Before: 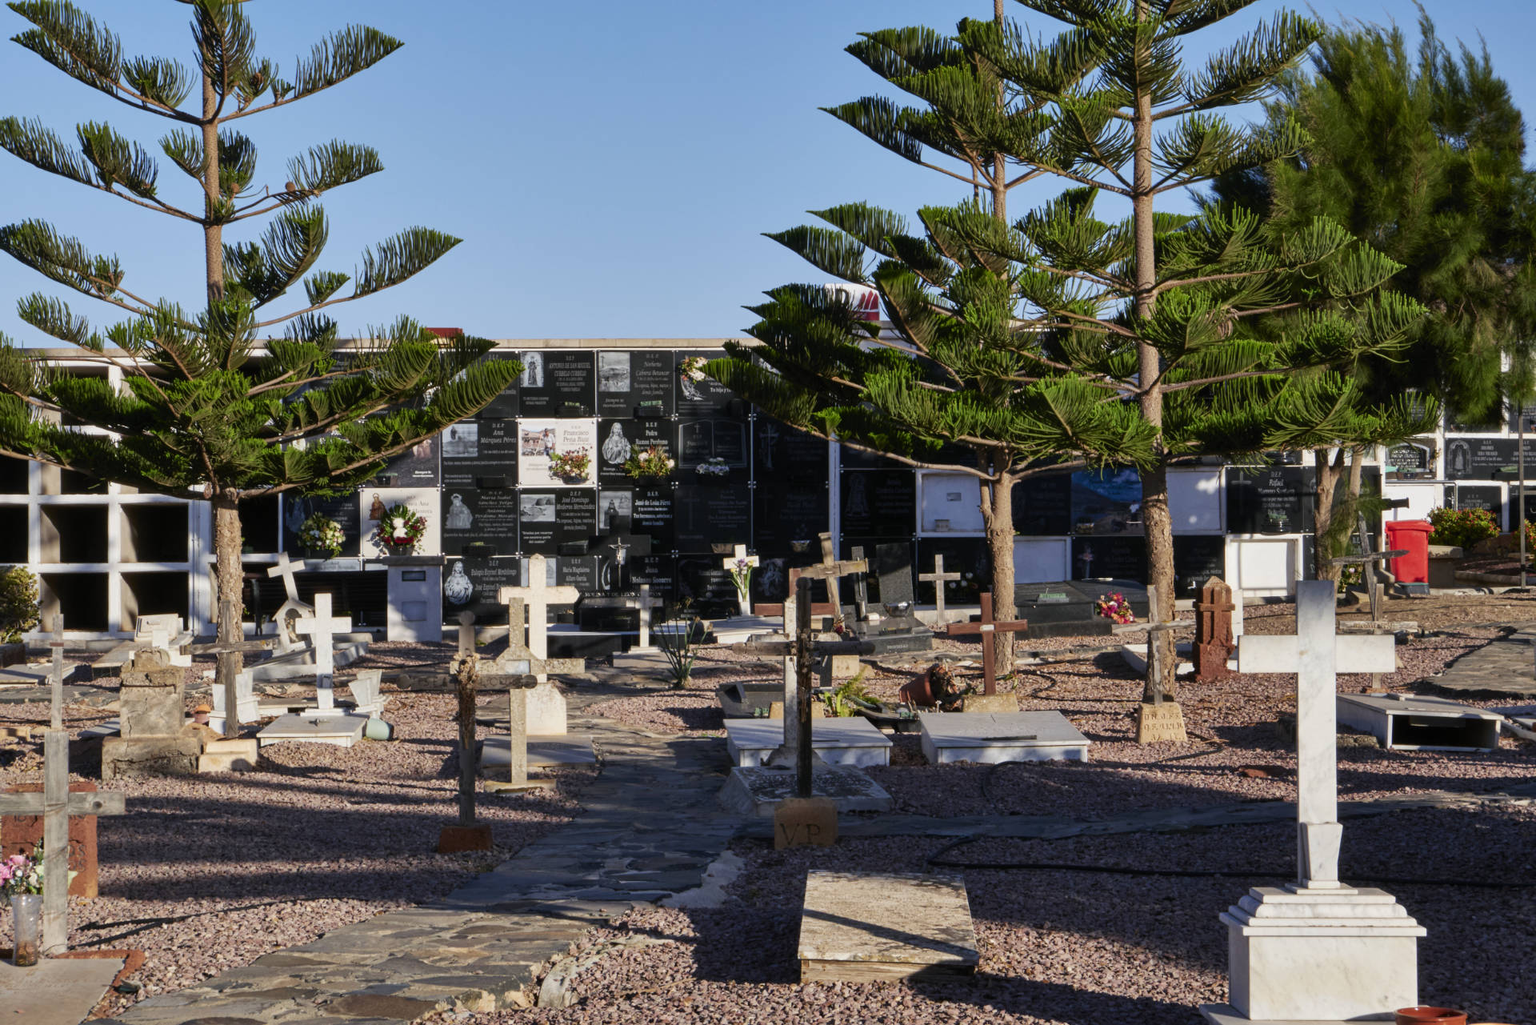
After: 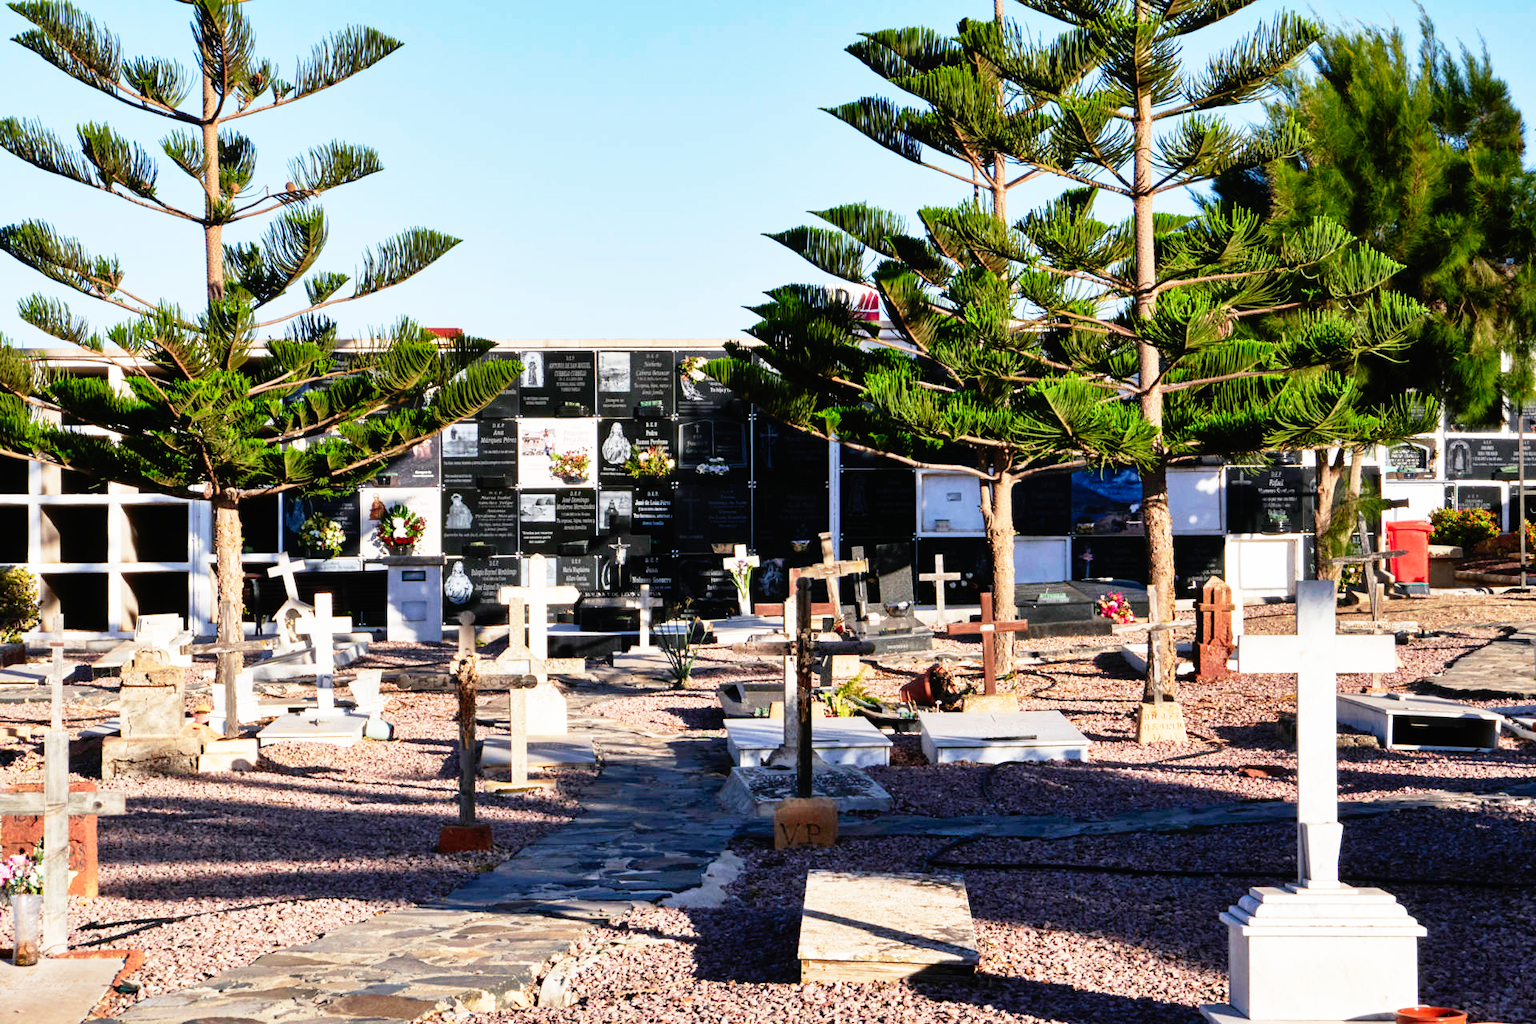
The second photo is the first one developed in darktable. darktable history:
exposure: black level correction -0.001, exposure 0.079 EV
base curve: curves: ch0 [(0, 0) (0.012, 0.01) (0.073, 0.168) (0.31, 0.711) (0.645, 0.957) (1, 1)], preserve colors none
